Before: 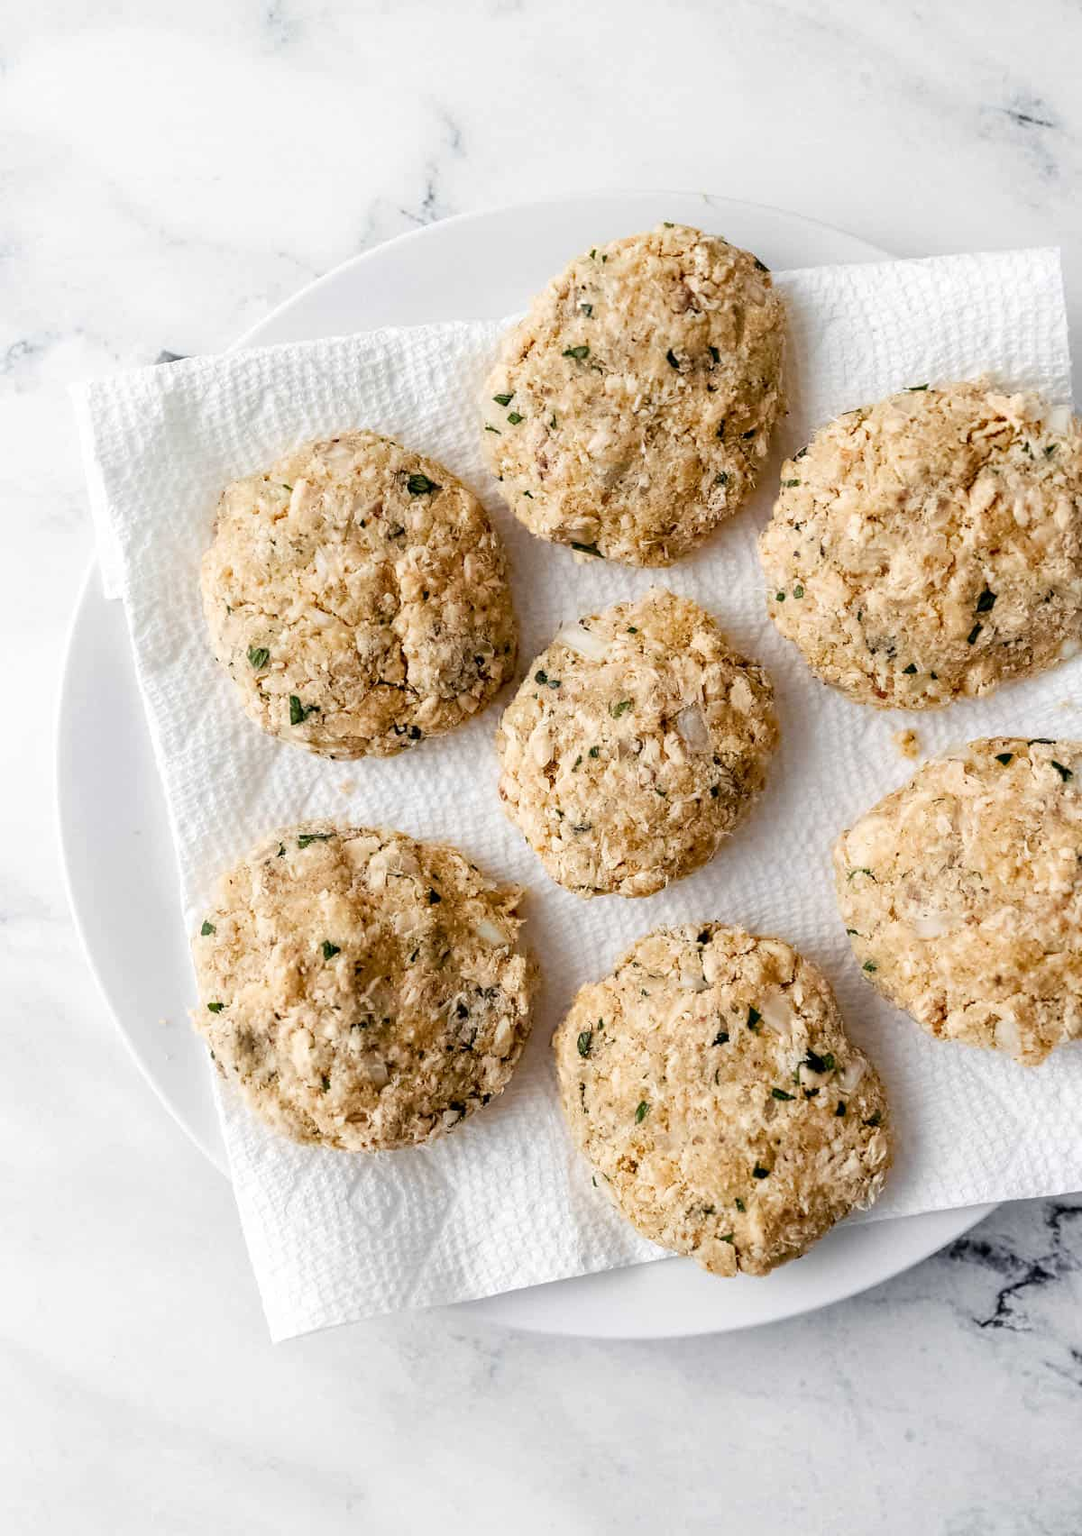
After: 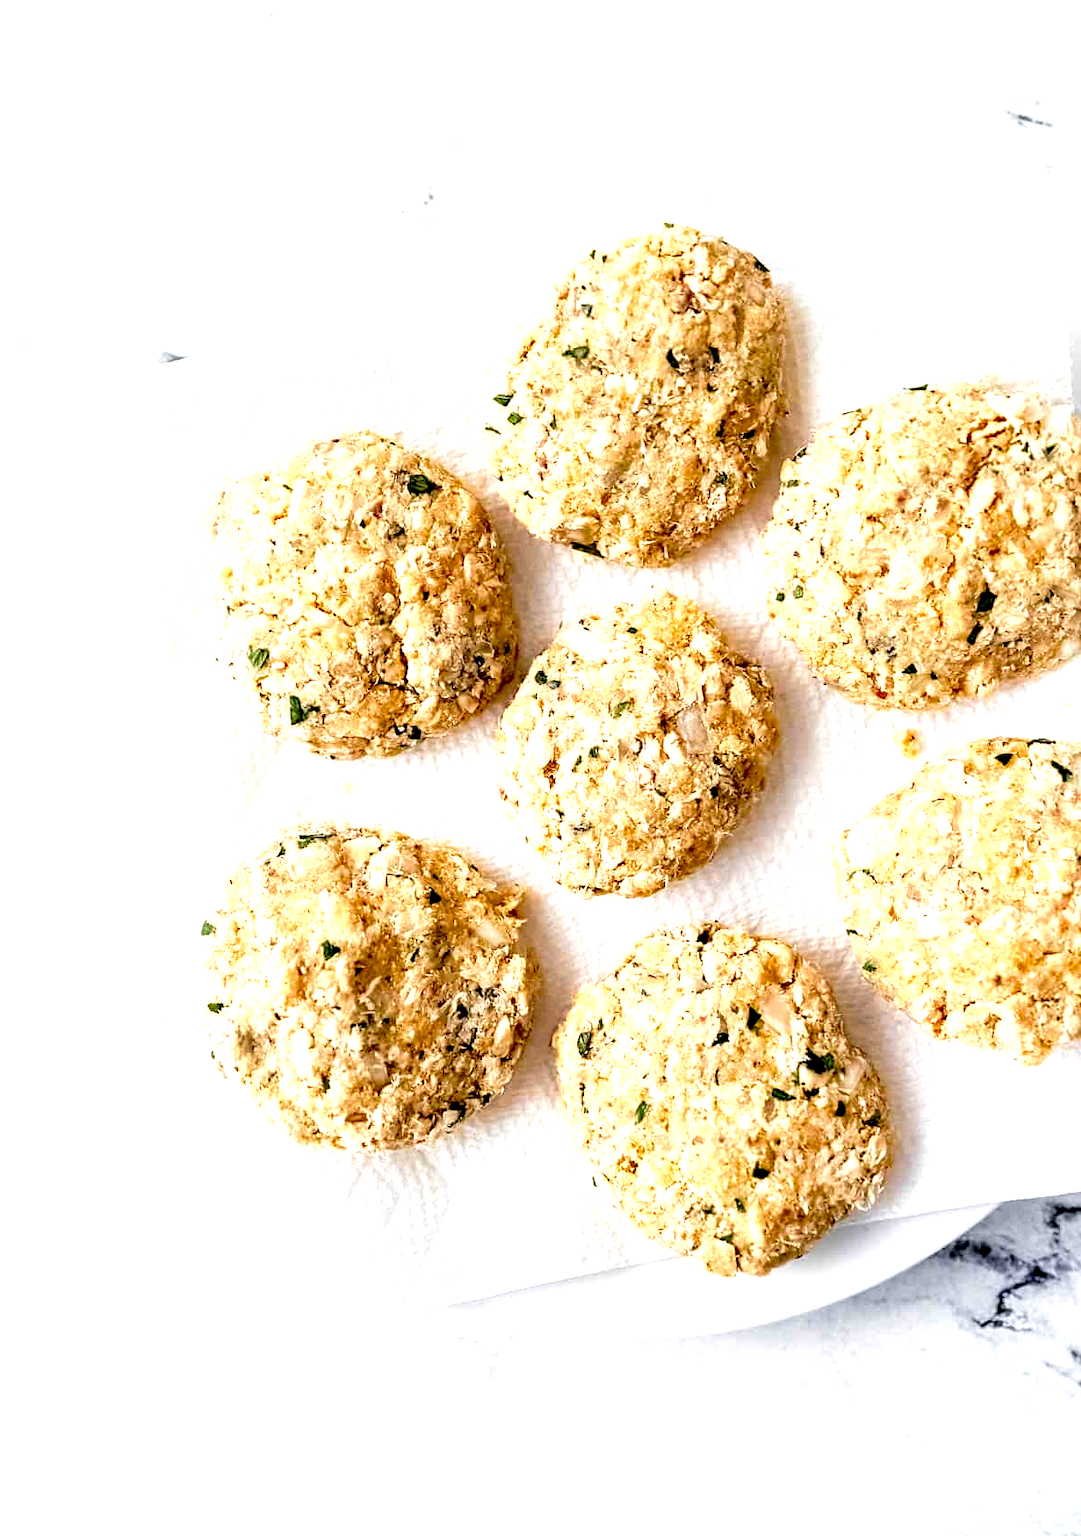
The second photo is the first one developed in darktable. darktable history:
color correction: highlights b* 0.009, saturation 1.12
exposure: black level correction 0.01, exposure 1 EV, compensate highlight preservation false
sharpen: amount 0.207
velvia: strength 21.32%
